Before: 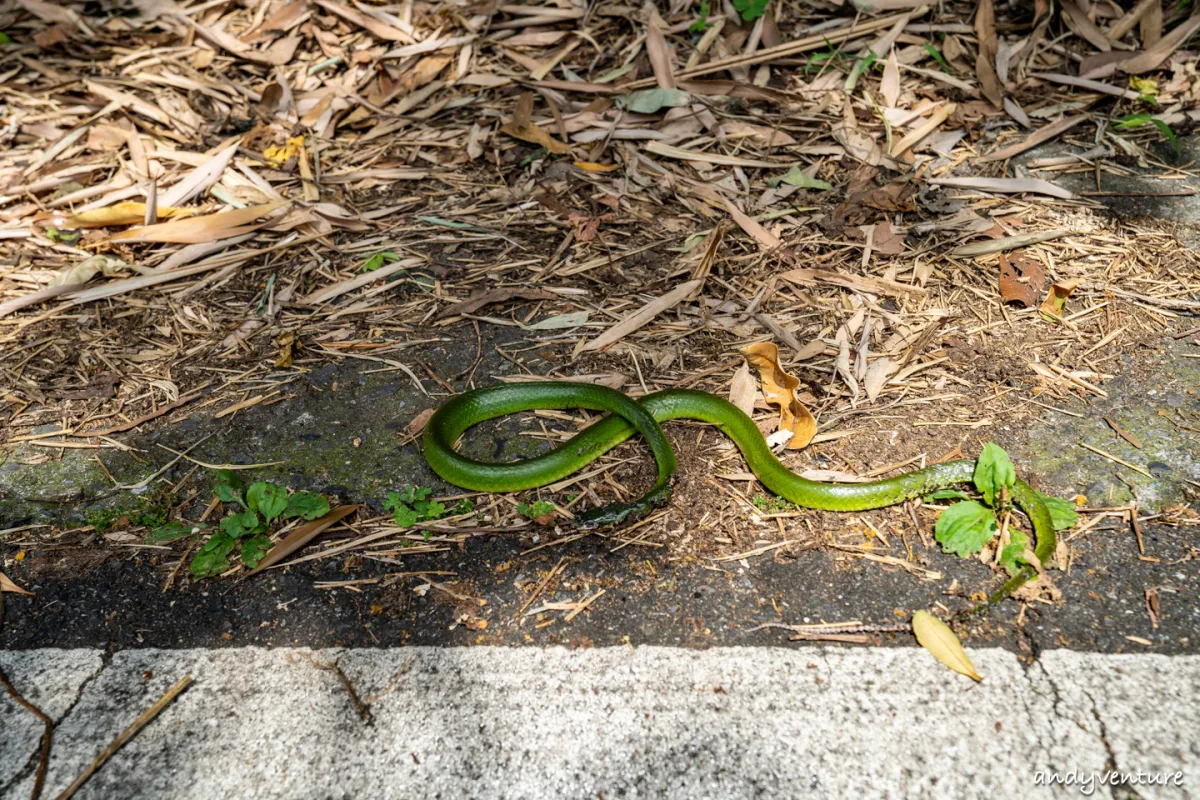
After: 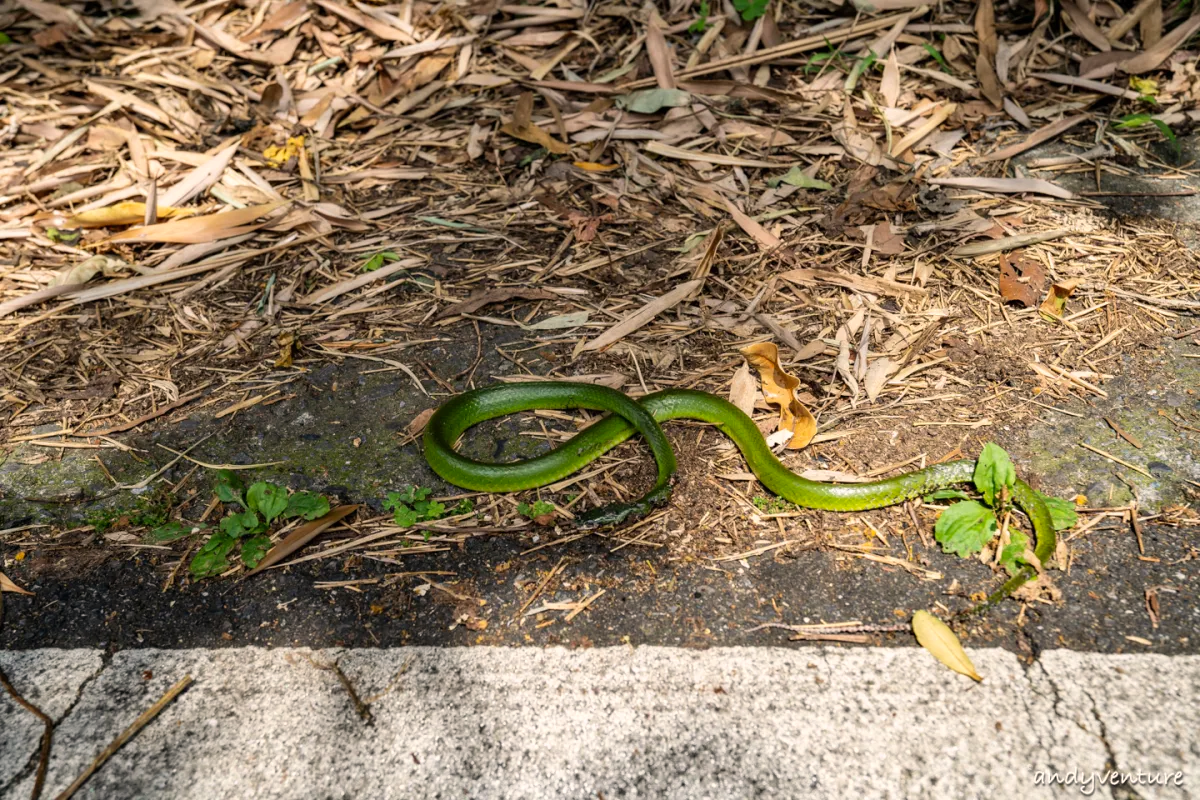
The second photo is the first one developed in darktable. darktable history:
color correction: highlights a* 3.54, highlights b* 5.09
